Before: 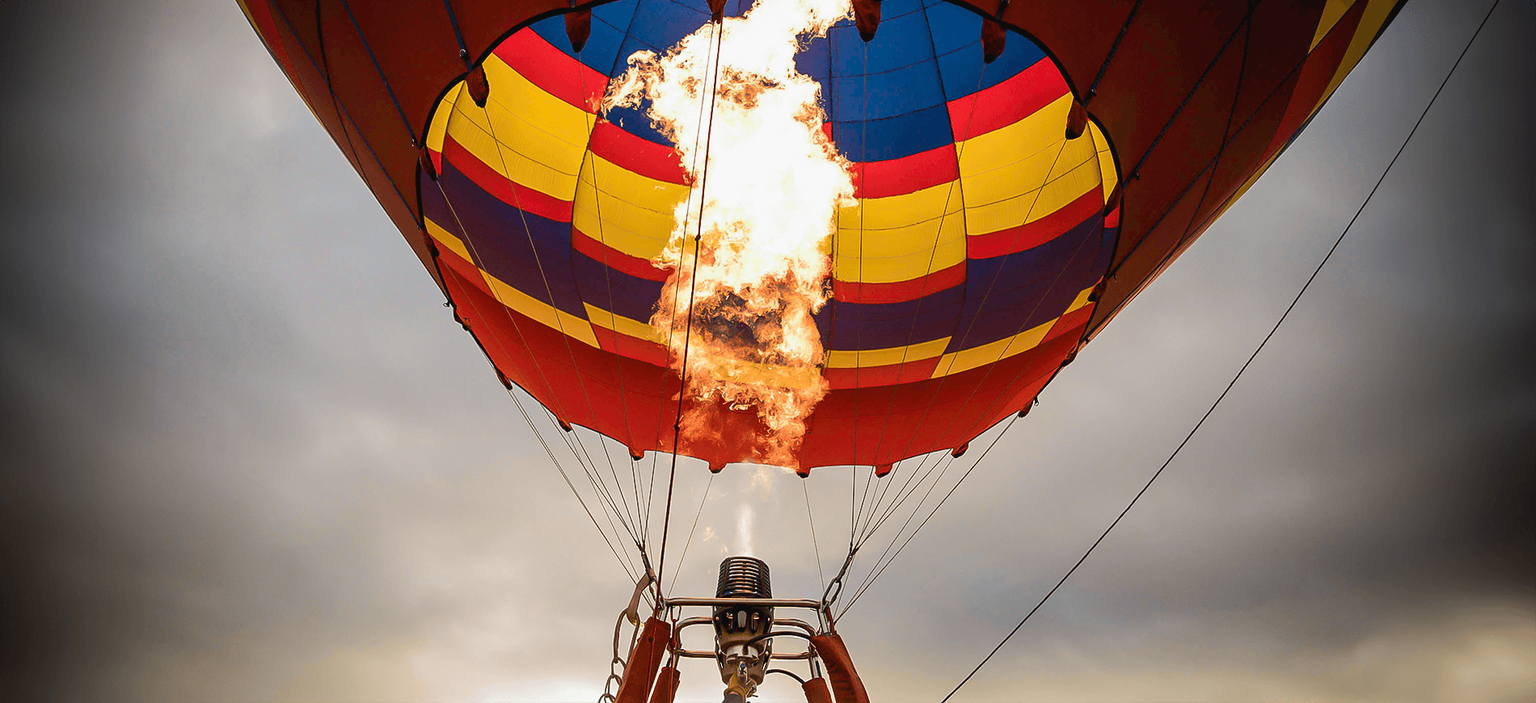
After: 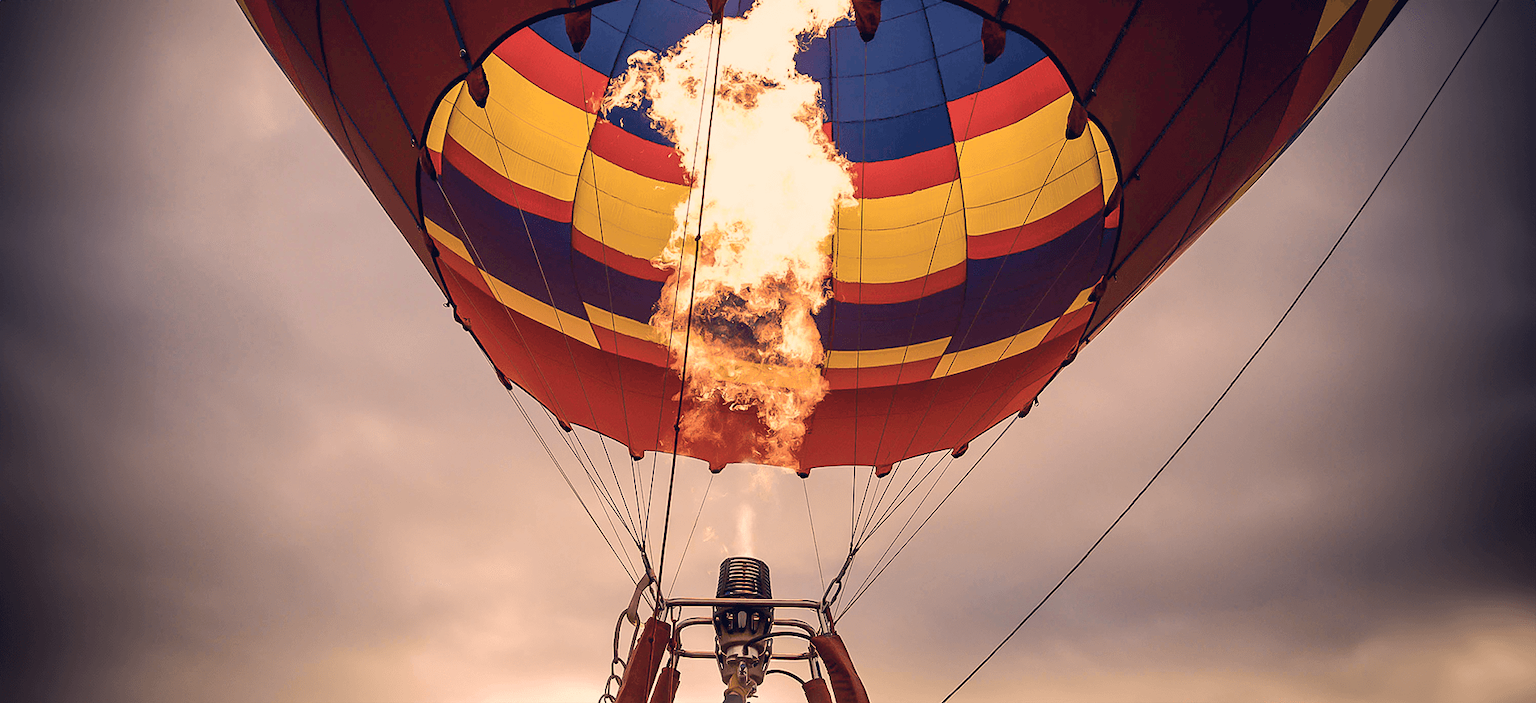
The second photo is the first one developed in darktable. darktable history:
color correction: highlights a* 19.6, highlights b* 26.78, shadows a* 3.43, shadows b* -17.98, saturation 0.717
